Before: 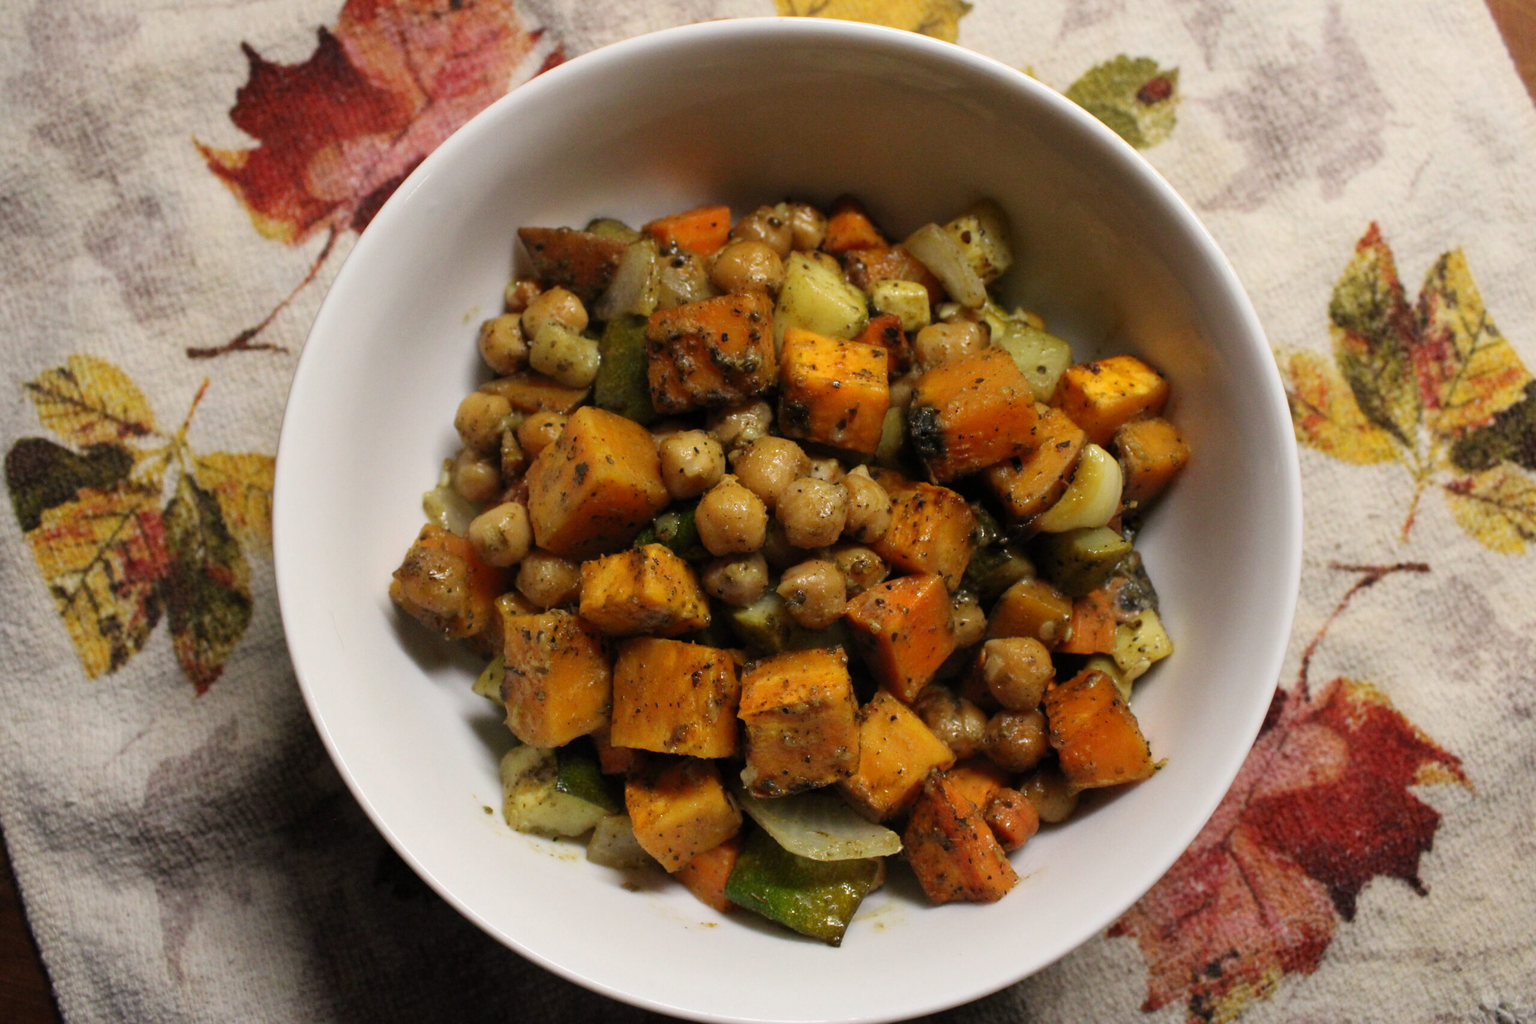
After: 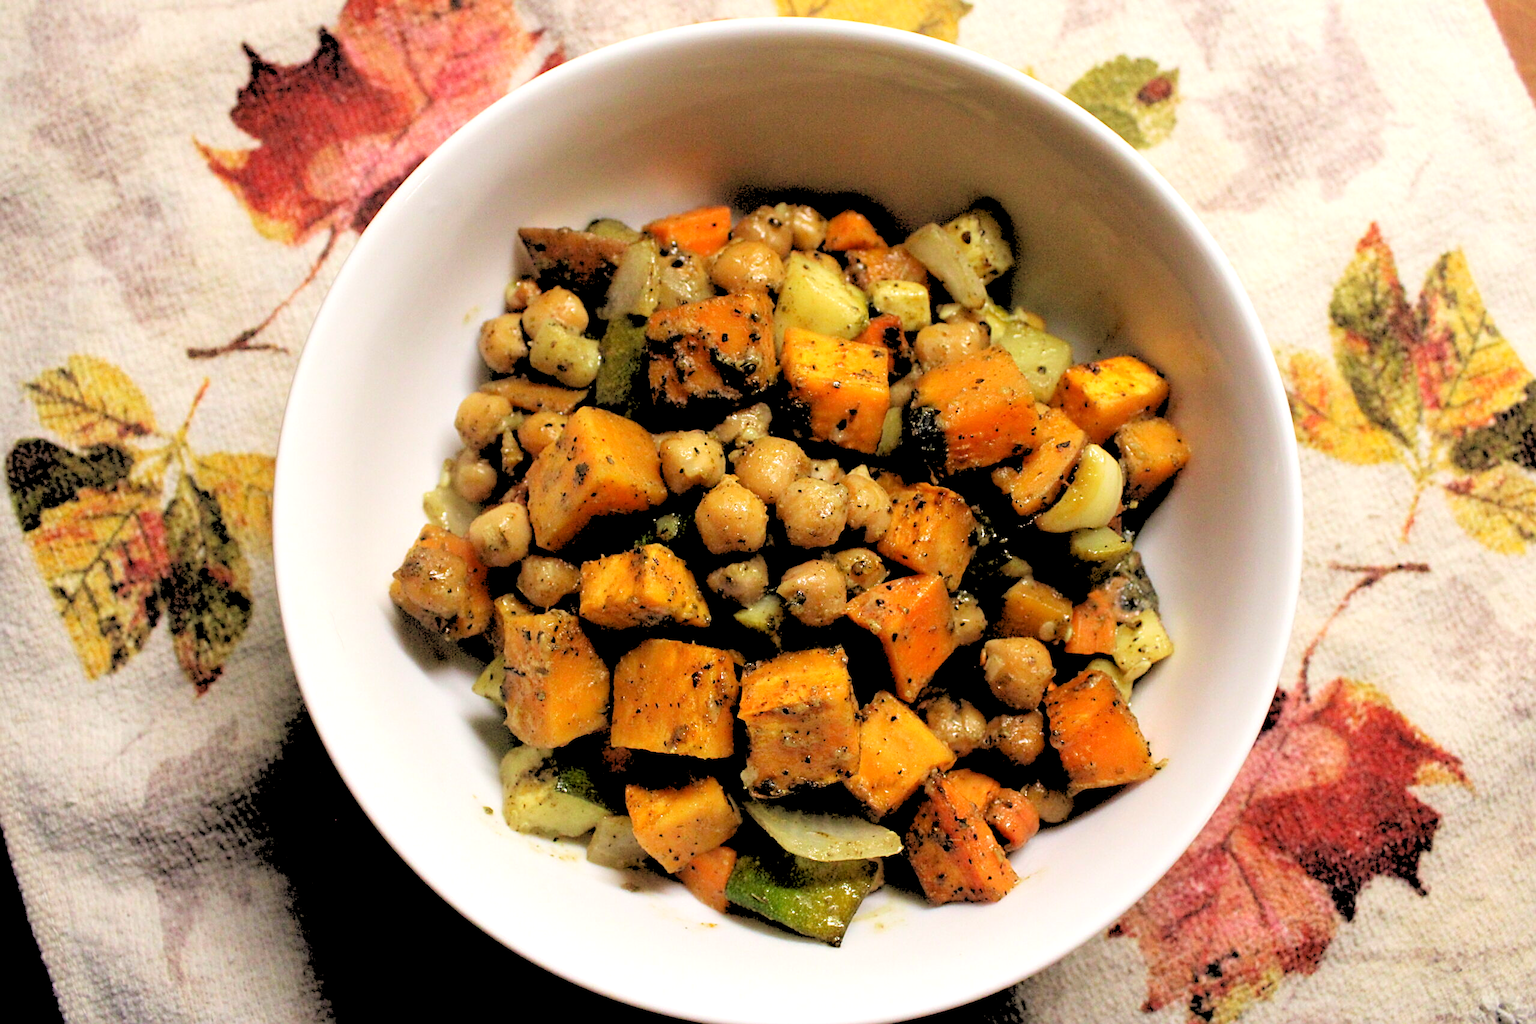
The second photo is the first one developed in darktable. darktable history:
velvia: on, module defaults
sharpen: on, module defaults
exposure: black level correction 0.001, exposure 0.5 EV, compensate exposure bias true, compensate highlight preservation false
rgb levels: levels [[0.027, 0.429, 0.996], [0, 0.5, 1], [0, 0.5, 1]]
